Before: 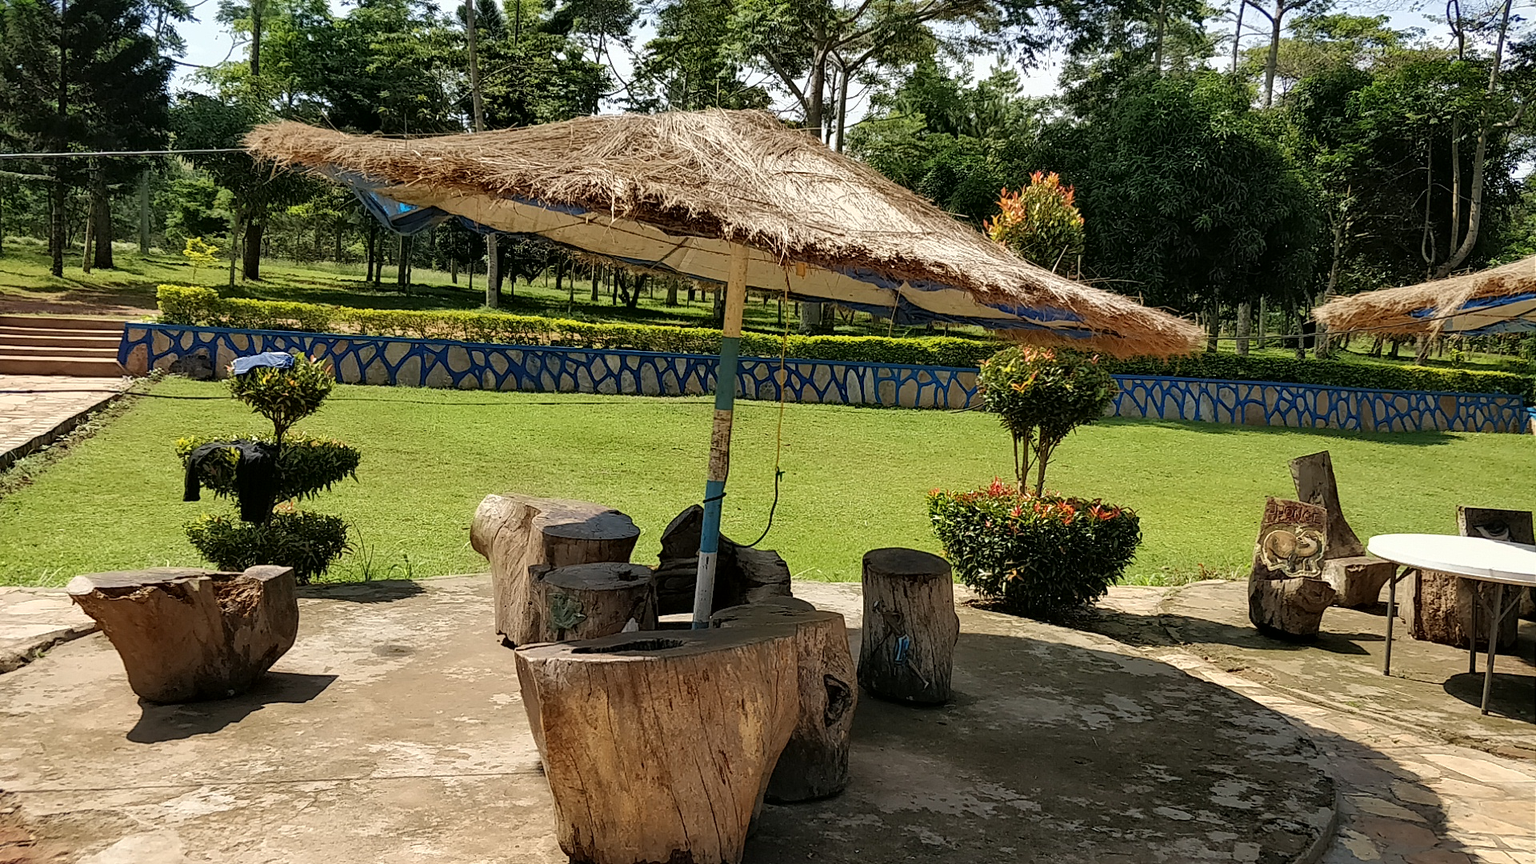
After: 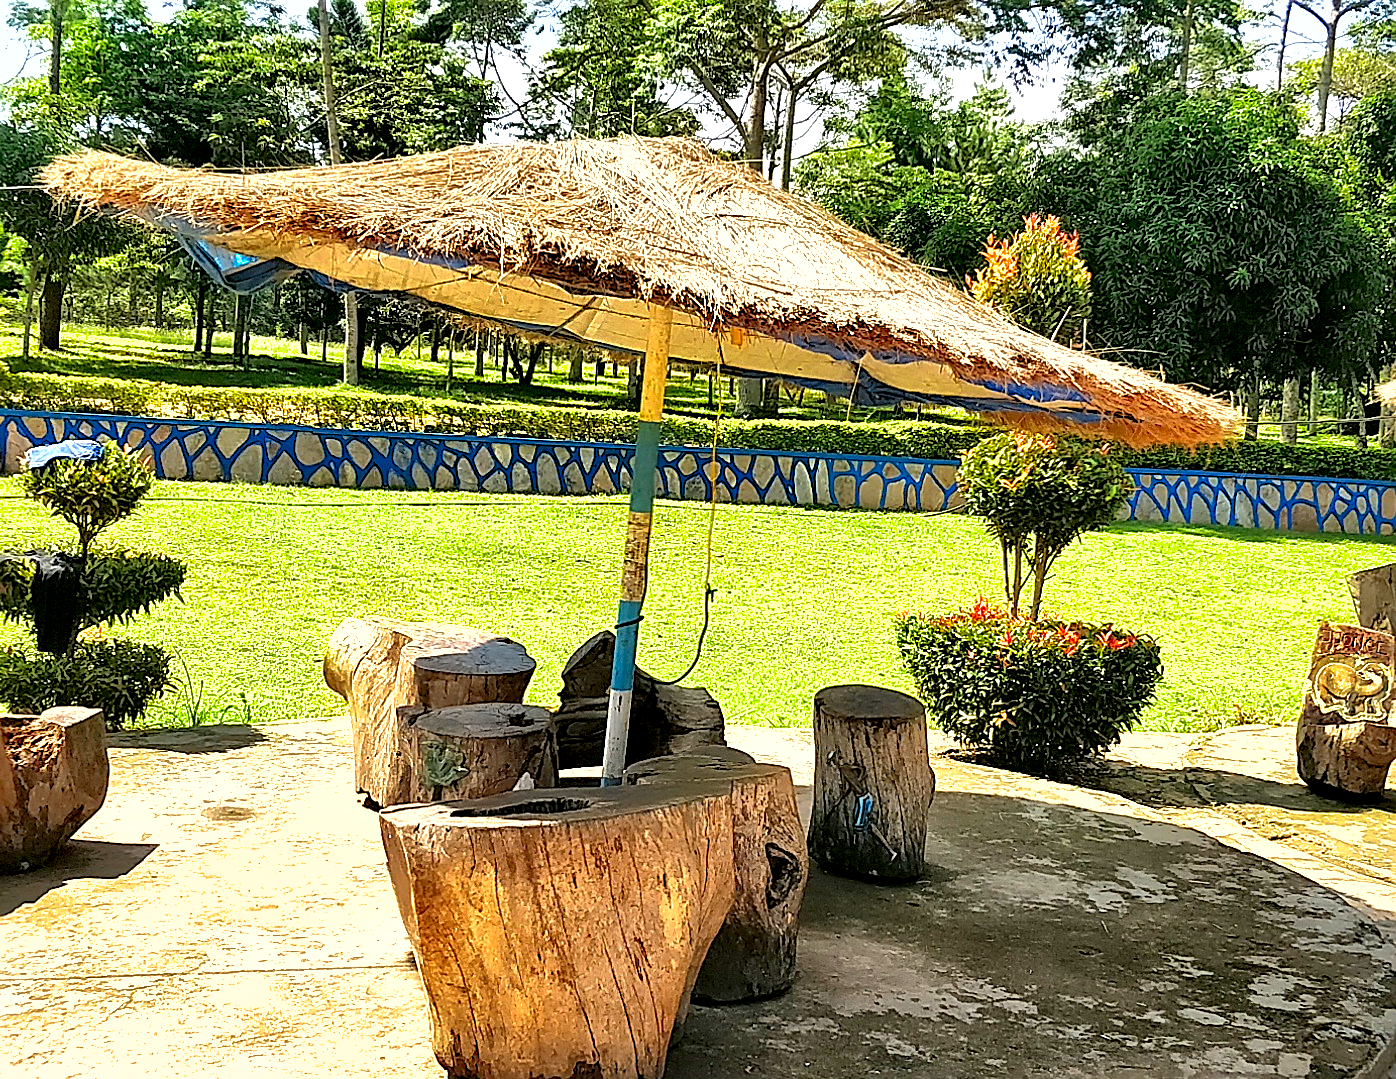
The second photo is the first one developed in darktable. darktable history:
local contrast: mode bilateral grid, contrast 19, coarseness 49, detail 149%, midtone range 0.2
exposure: black level correction 0, exposure 1.391 EV, compensate highlight preservation false
levels: levels [0.016, 0.5, 0.996]
sharpen: amount 0.499
contrast brightness saturation: contrast 0.166, saturation 0.334
shadows and highlights: on, module defaults
crop: left 13.797%, right 13.446%
